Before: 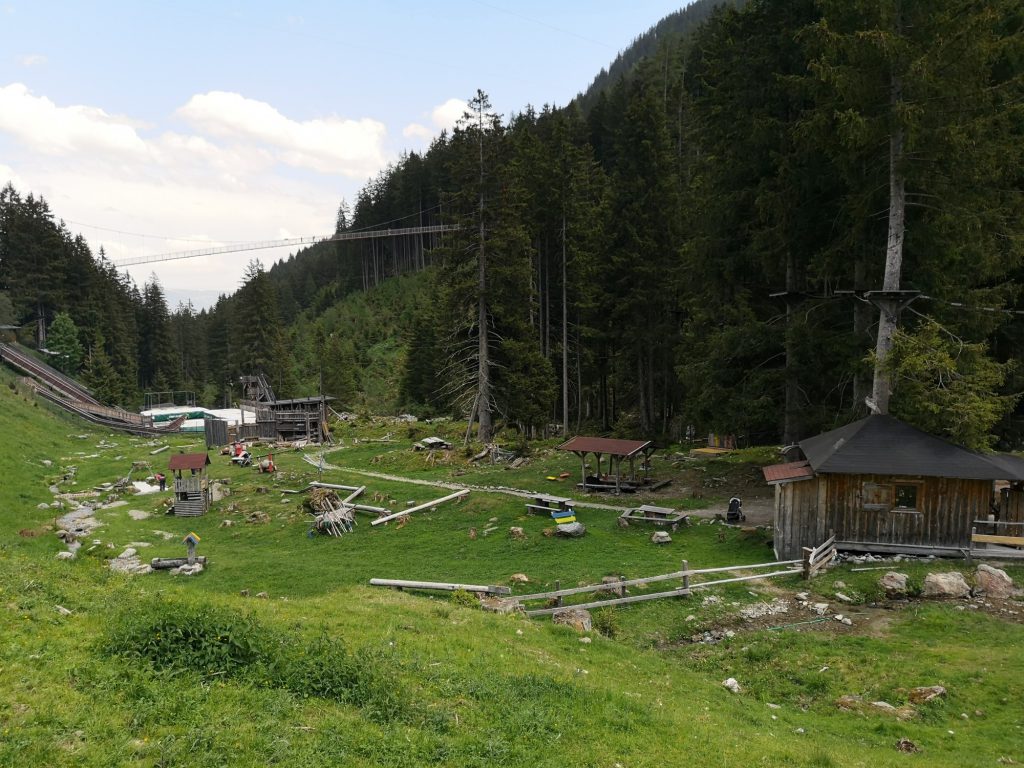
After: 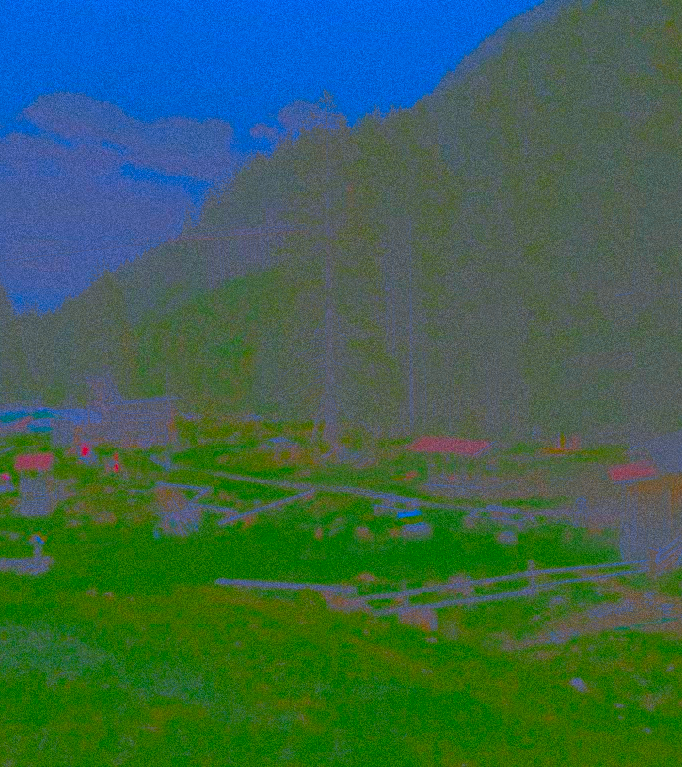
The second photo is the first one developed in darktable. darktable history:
exposure: exposure 0.6 EV, compensate highlight preservation false
color calibration: illuminant as shot in camera, x 0.377, y 0.392, temperature 4169.3 K, saturation algorithm version 1 (2020)
local contrast: on, module defaults
crop and rotate: left 15.055%, right 18.278%
sharpen: amount 0.2
grain: coarseness 0.09 ISO, strength 40%
tone equalizer: -8 EV 0.06 EV, smoothing diameter 25%, edges refinement/feathering 10, preserve details guided filter
contrast brightness saturation: contrast -0.99, brightness -0.17, saturation 0.75
